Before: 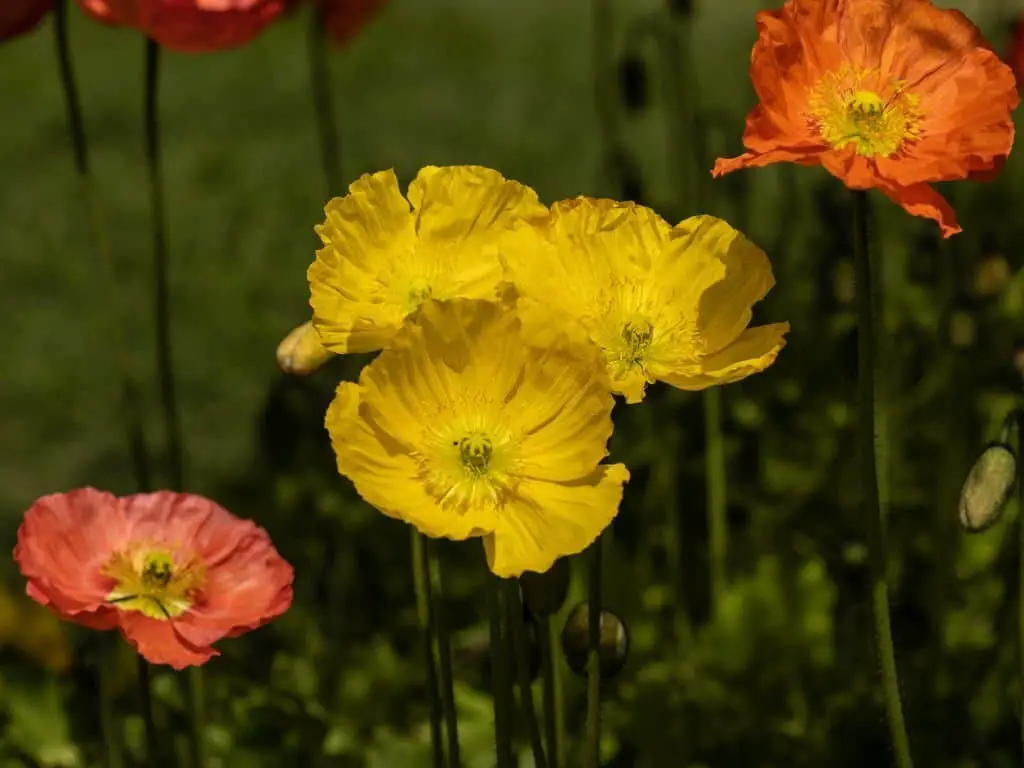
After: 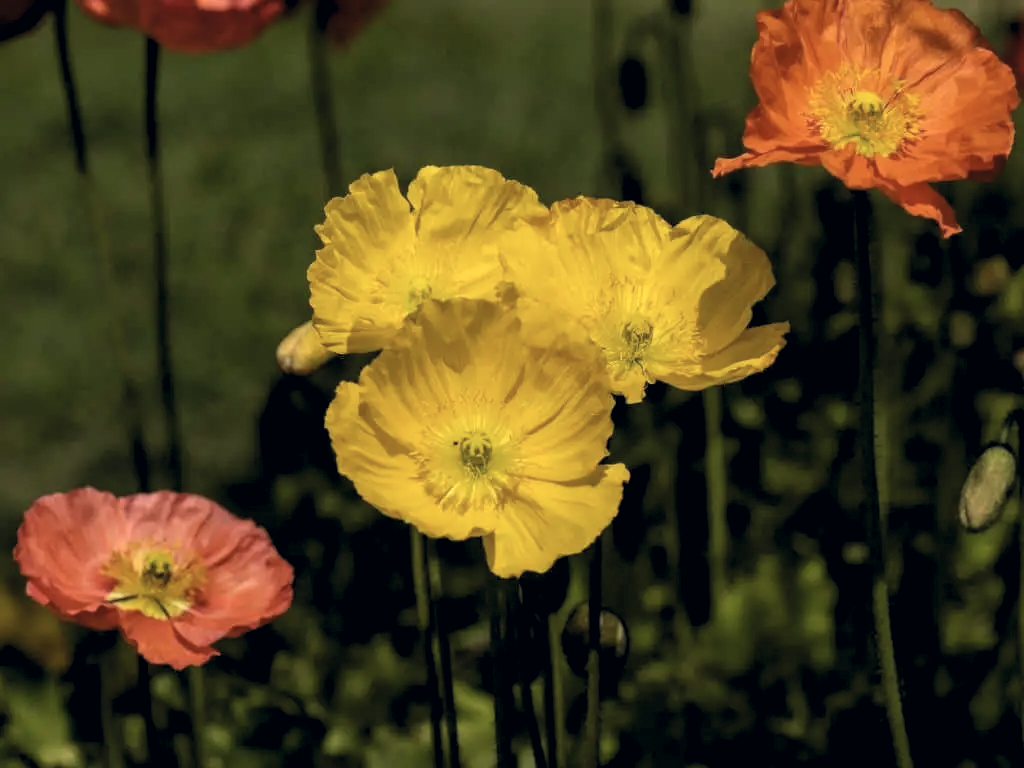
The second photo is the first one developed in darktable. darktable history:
color correction: highlights a* 2.75, highlights b* 5, shadows a* -2.04, shadows b* -4.84, saturation 0.8
levels: levels [0.073, 0.497, 0.972]
